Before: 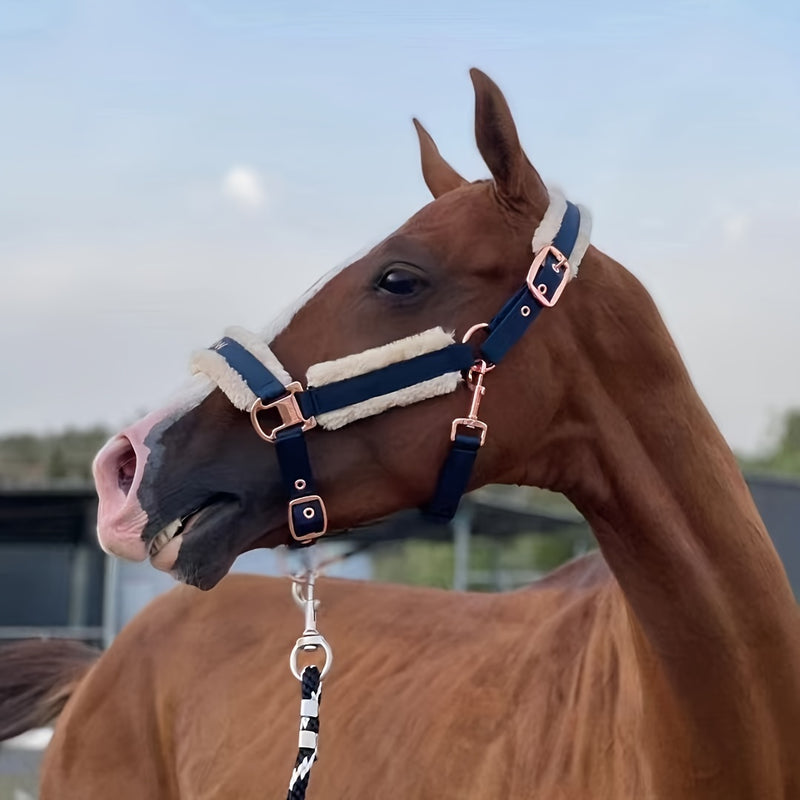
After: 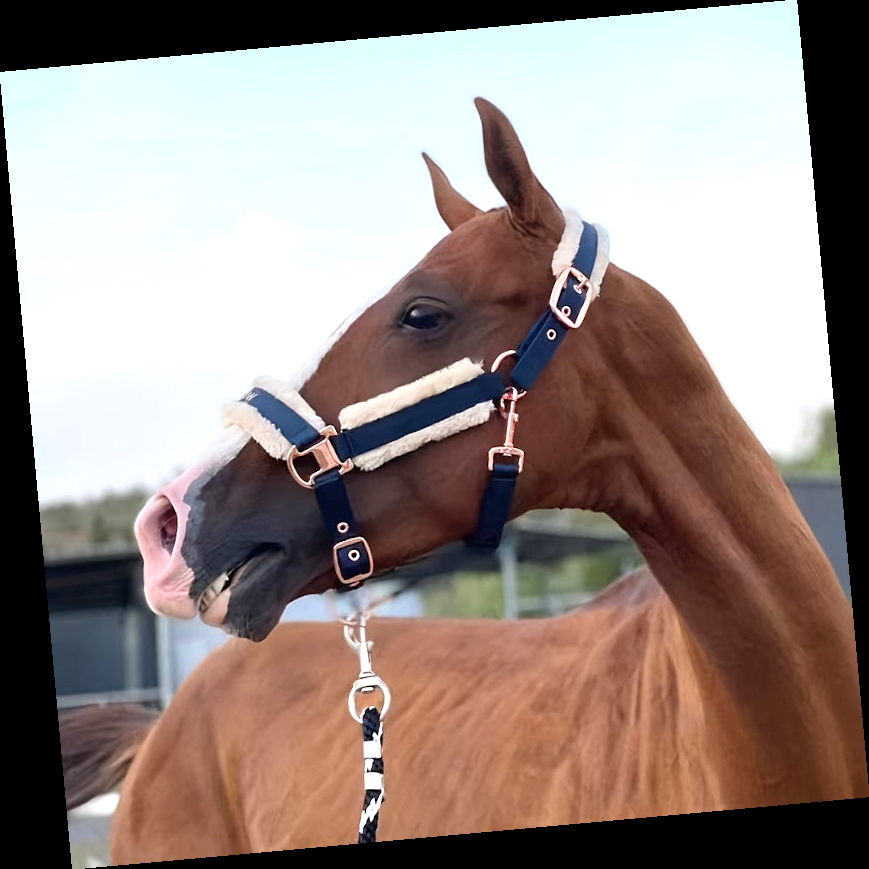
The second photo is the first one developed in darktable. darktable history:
rotate and perspective: rotation -5.2°, automatic cropping off
exposure: exposure 0.722 EV, compensate highlight preservation false
